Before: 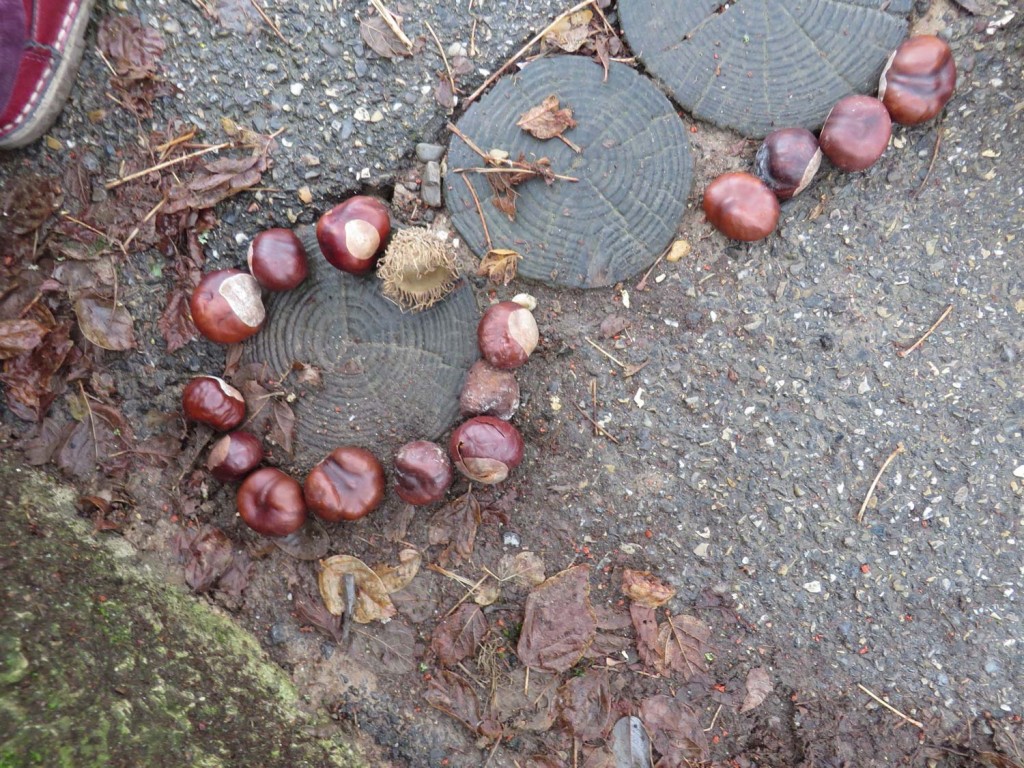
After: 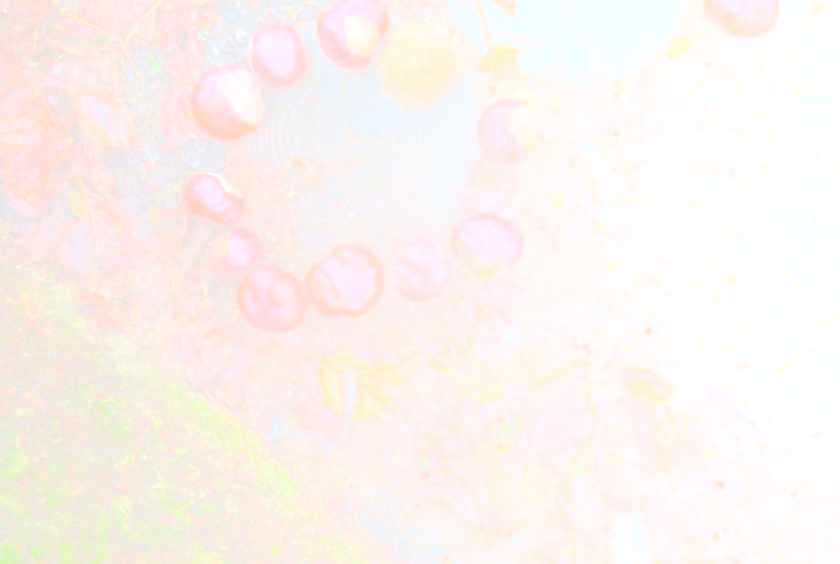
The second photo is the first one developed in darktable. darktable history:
bloom: size 85%, threshold 5%, strength 85%
haze removal: strength -0.1, adaptive false
crop: top 26.531%, right 17.959%
